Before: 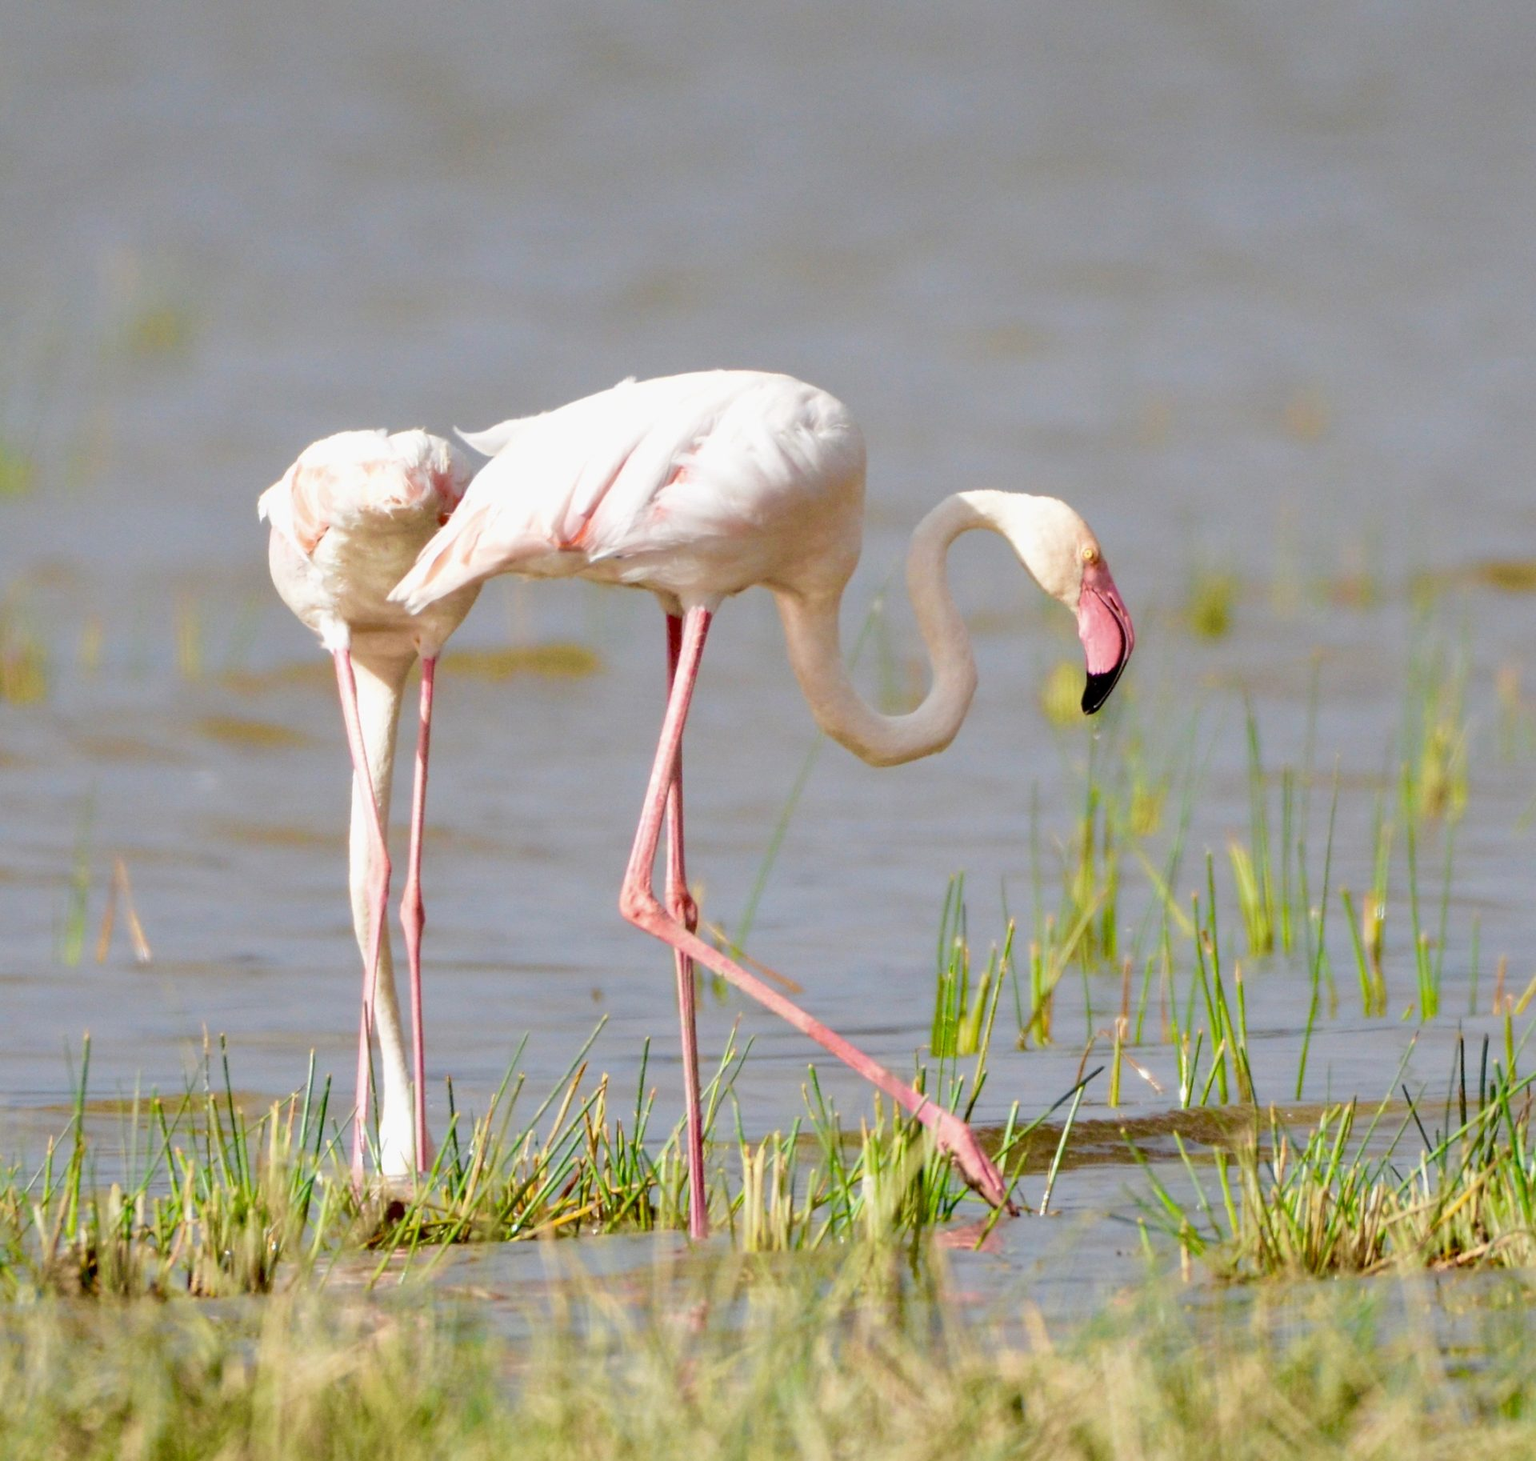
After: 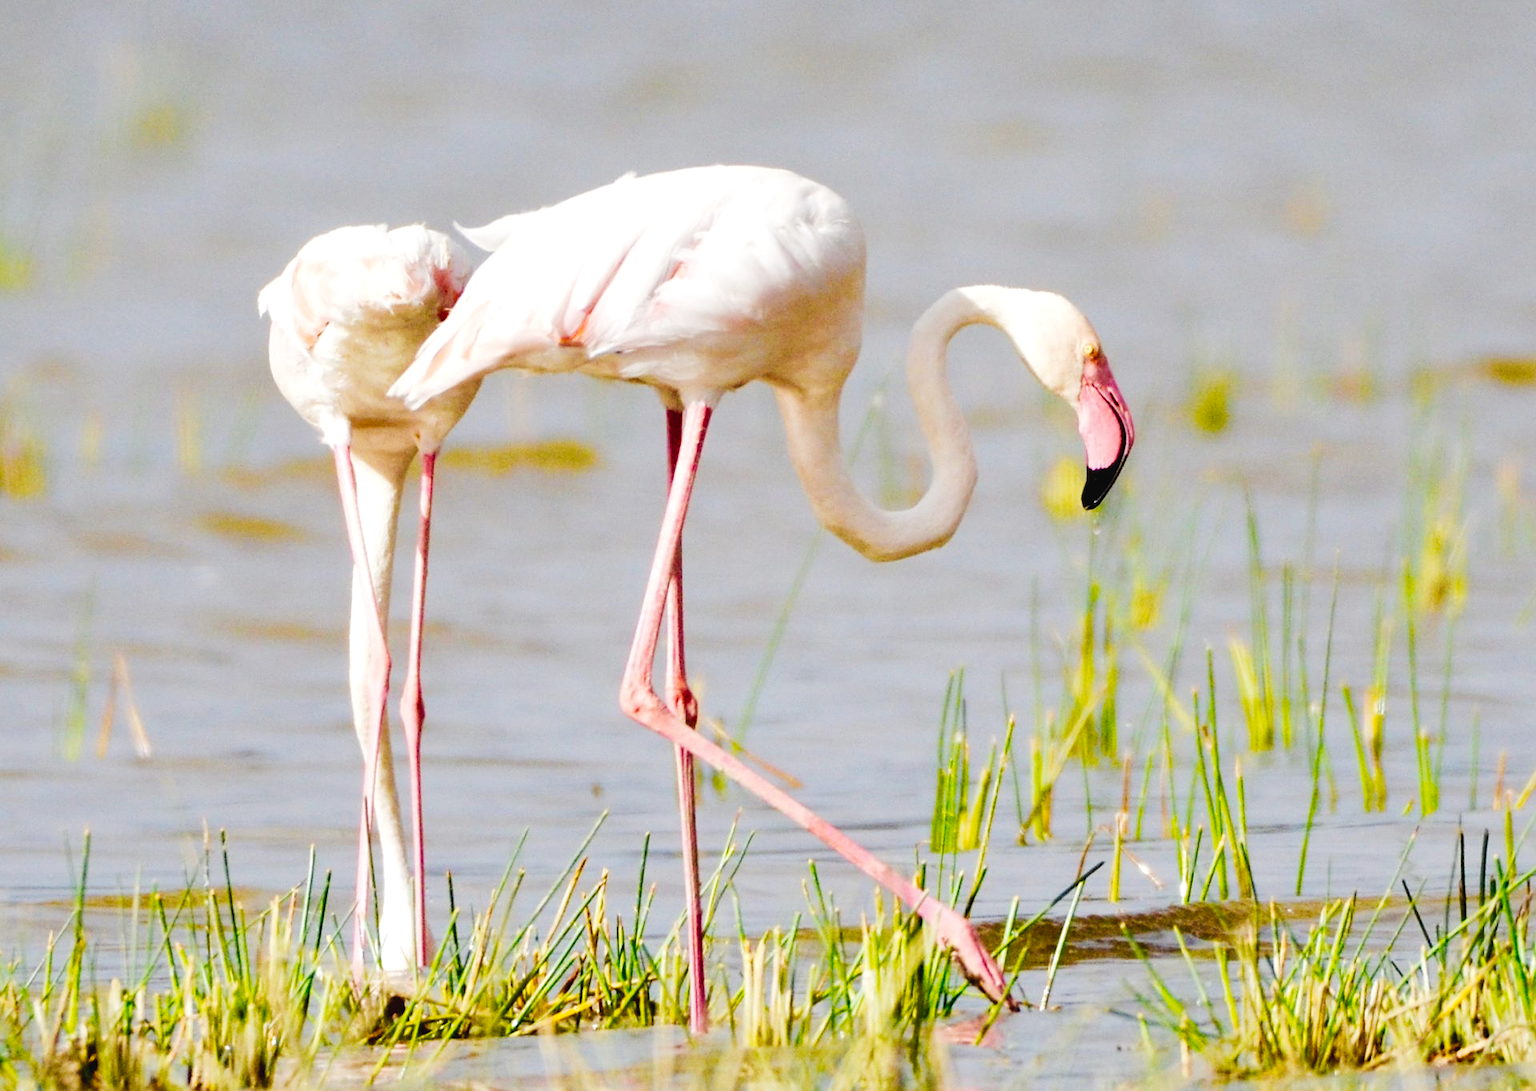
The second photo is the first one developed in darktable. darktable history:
crop: top 14.021%, bottom 11.277%
tone curve: curves: ch0 [(0, 0.03) (0.113, 0.087) (0.207, 0.184) (0.515, 0.612) (0.712, 0.793) (1, 0.946)]; ch1 [(0, 0) (0.172, 0.123) (0.317, 0.279) (0.407, 0.401) (0.476, 0.482) (0.505, 0.499) (0.534, 0.534) (0.632, 0.645) (0.726, 0.745) (1, 1)]; ch2 [(0, 0) (0.411, 0.424) (0.505, 0.505) (0.521, 0.524) (0.541, 0.569) (0.65, 0.699) (1, 1)], preserve colors none
color balance rgb: linear chroma grading › global chroma 9.065%, perceptual saturation grading › global saturation 7.146%, perceptual saturation grading › shadows 4.723%, perceptual brilliance grading › highlights 14.103%, perceptual brilliance grading › shadows -18.211%
sharpen: amount 0.205
